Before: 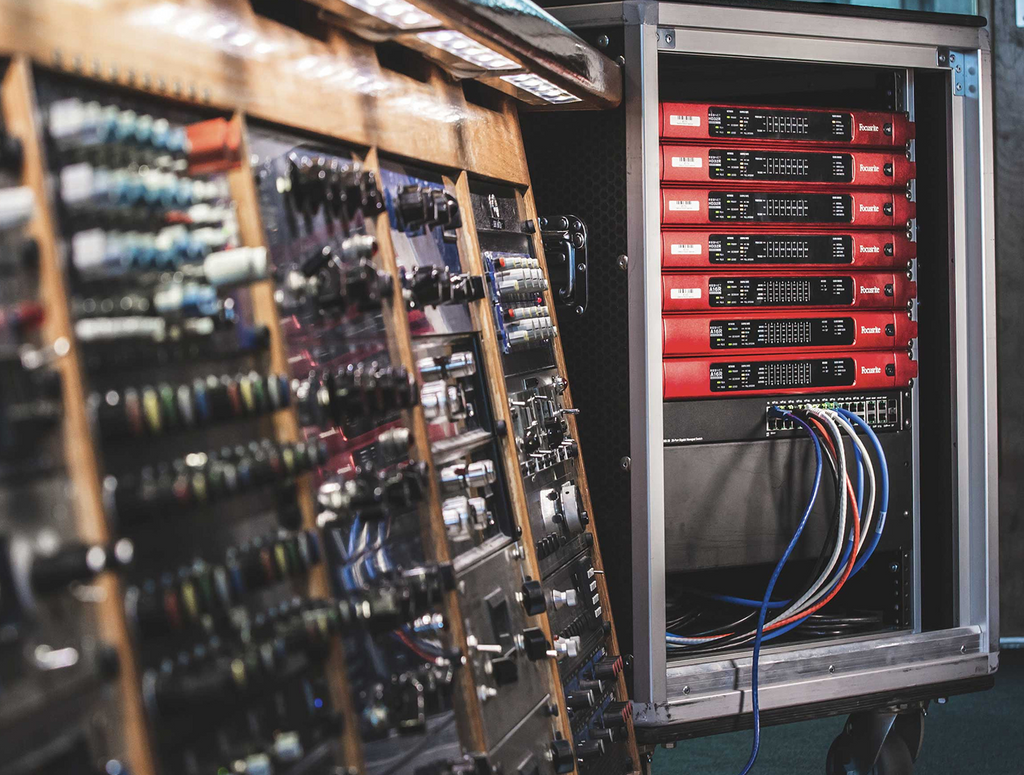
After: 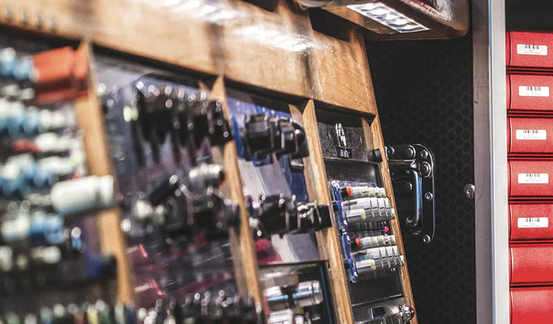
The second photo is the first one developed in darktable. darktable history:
local contrast: on, module defaults
crop: left 14.978%, top 9.248%, right 31.01%, bottom 48.821%
